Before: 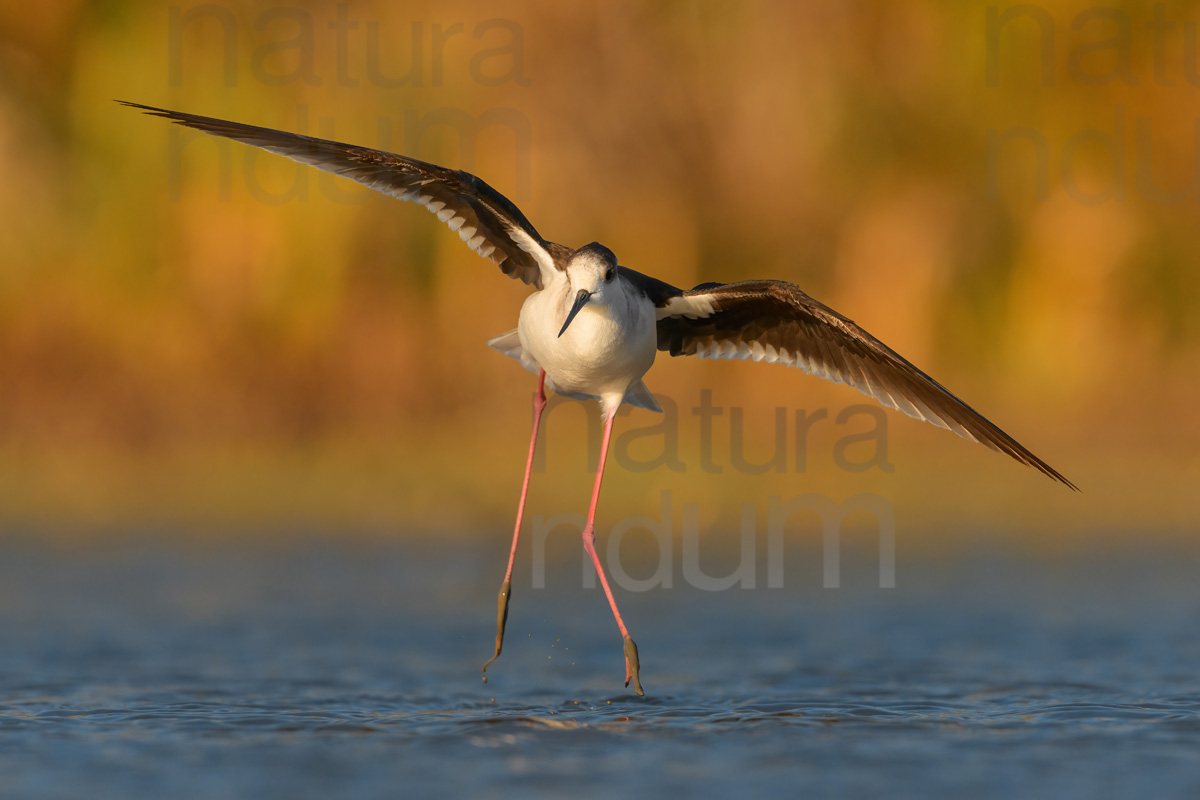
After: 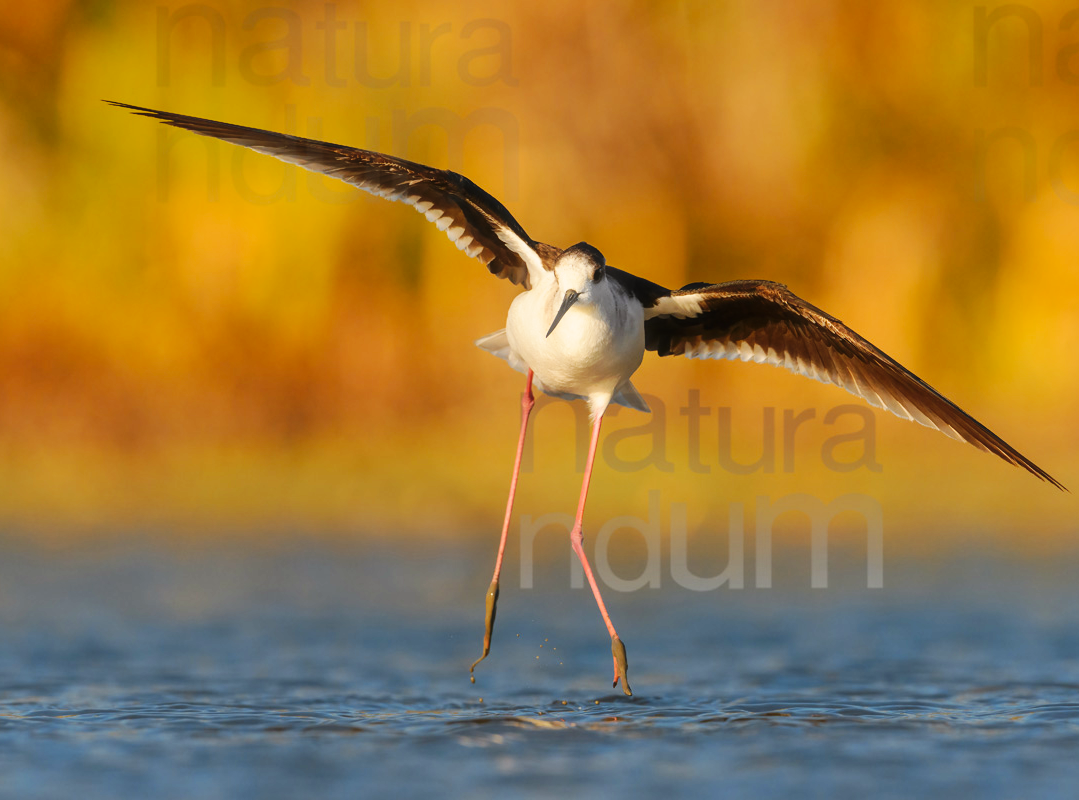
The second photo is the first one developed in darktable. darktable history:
haze removal: strength -0.109
tone equalizer: on, module defaults
base curve: curves: ch0 [(0, 0) (0.032, 0.025) (0.121, 0.166) (0.206, 0.329) (0.605, 0.79) (1, 1)], preserve colors none
shadows and highlights: highlights 70.41, soften with gaussian
crop and rotate: left 1.072%, right 8.981%
